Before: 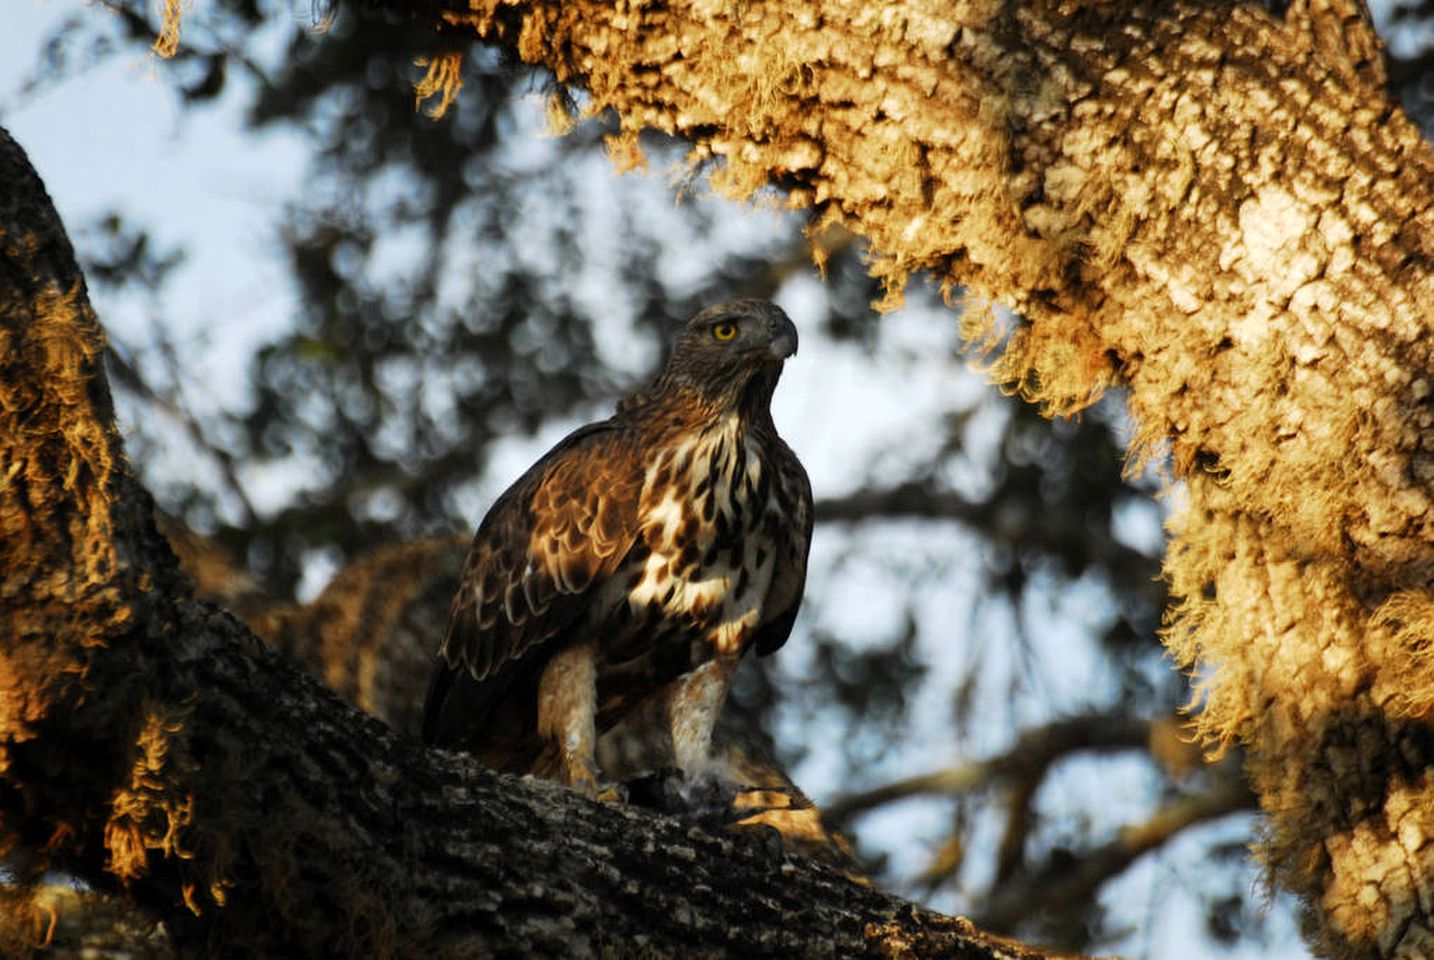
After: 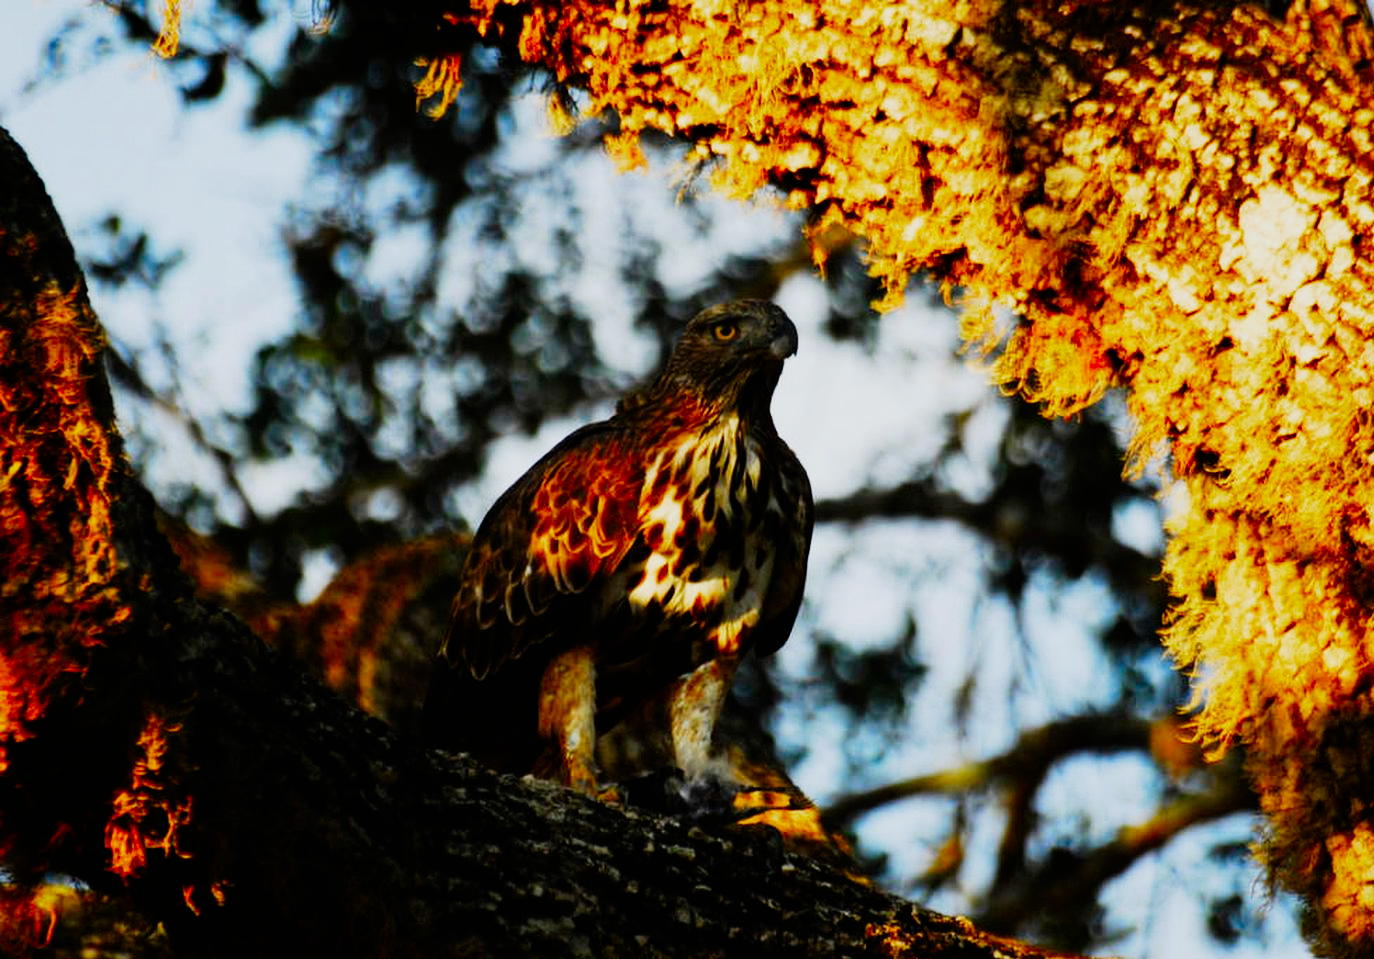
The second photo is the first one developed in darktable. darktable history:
crop: right 4.126%, bottom 0.031%
sigmoid: contrast 1.81, skew -0.21, preserve hue 0%, red attenuation 0.1, red rotation 0.035, green attenuation 0.1, green rotation -0.017, blue attenuation 0.15, blue rotation -0.052, base primaries Rec2020
color correction: saturation 1.8
